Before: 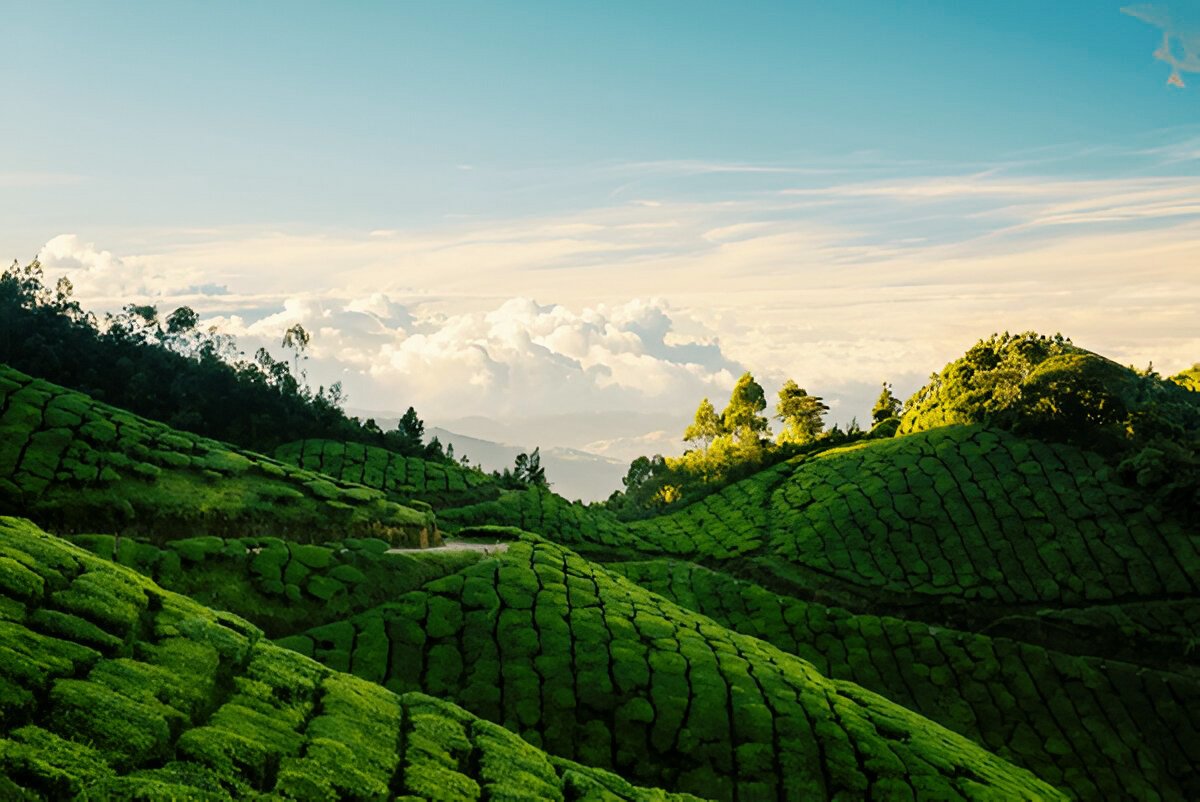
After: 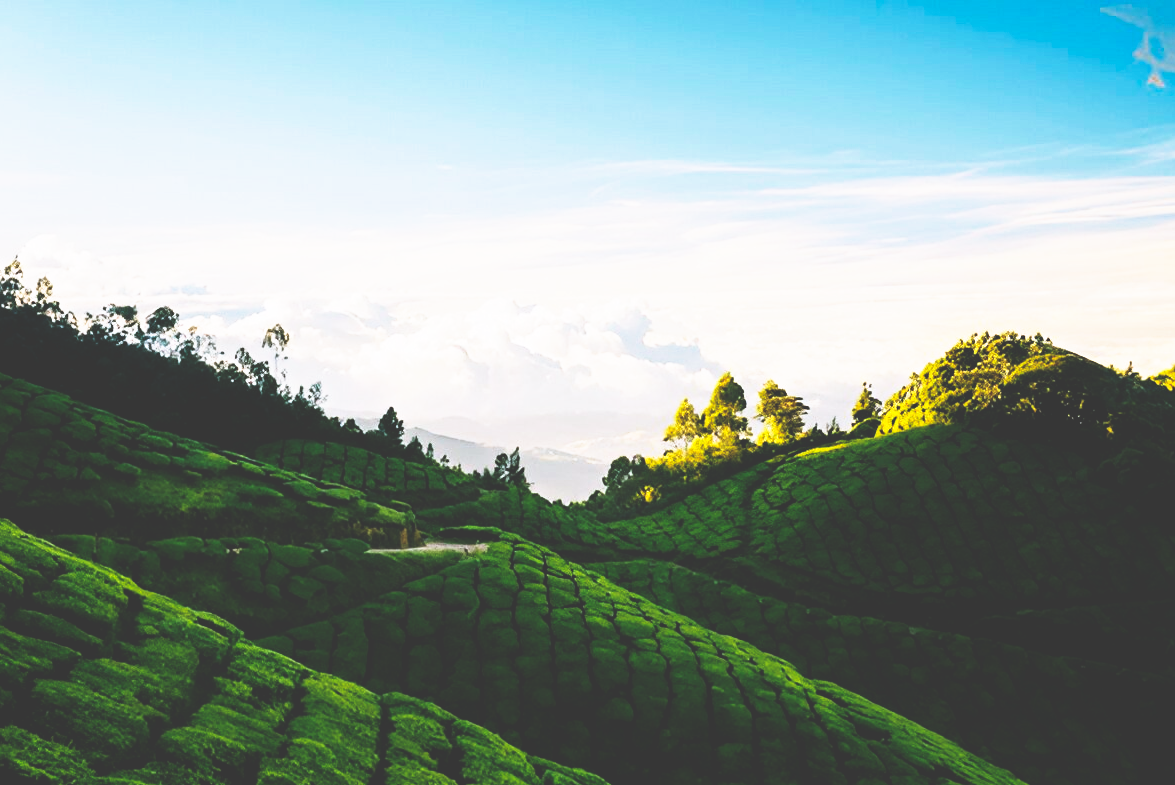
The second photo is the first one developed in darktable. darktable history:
crop: left 1.743%, right 0.268%, bottom 2.011%
white balance: red 1.004, blue 1.096
base curve: curves: ch0 [(0, 0.036) (0.007, 0.037) (0.604, 0.887) (1, 1)], preserve colors none
fill light: on, module defaults
